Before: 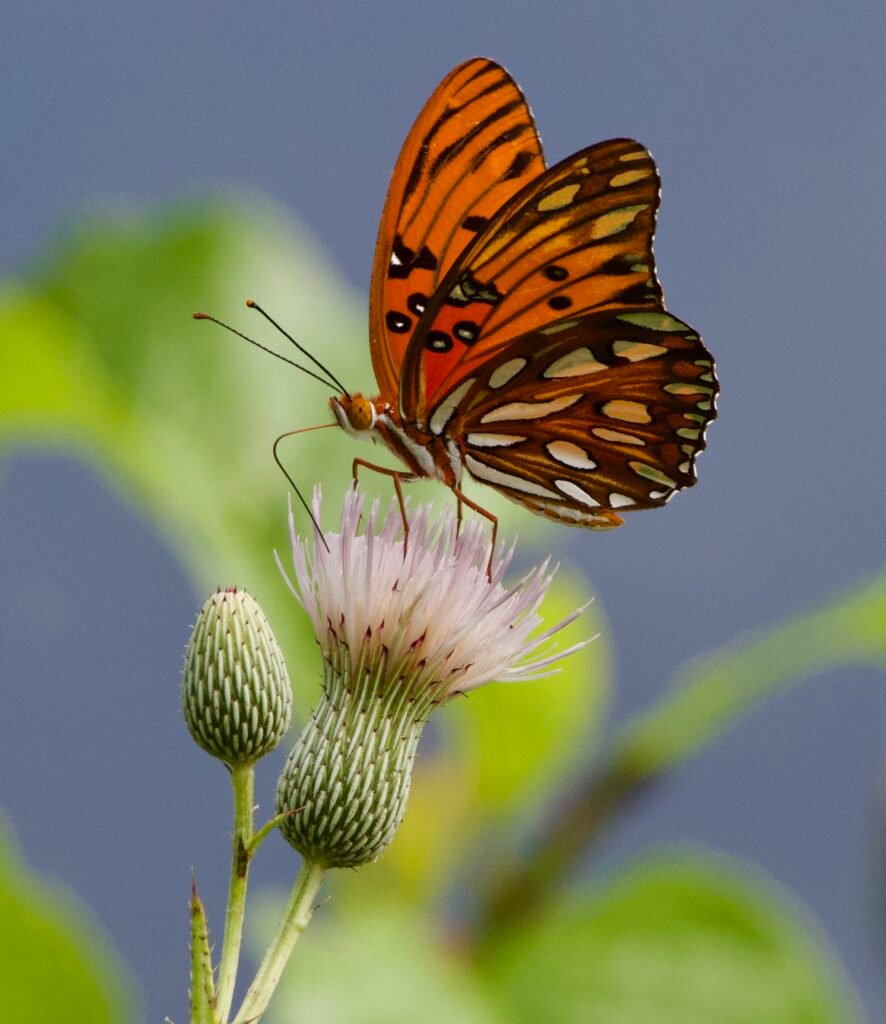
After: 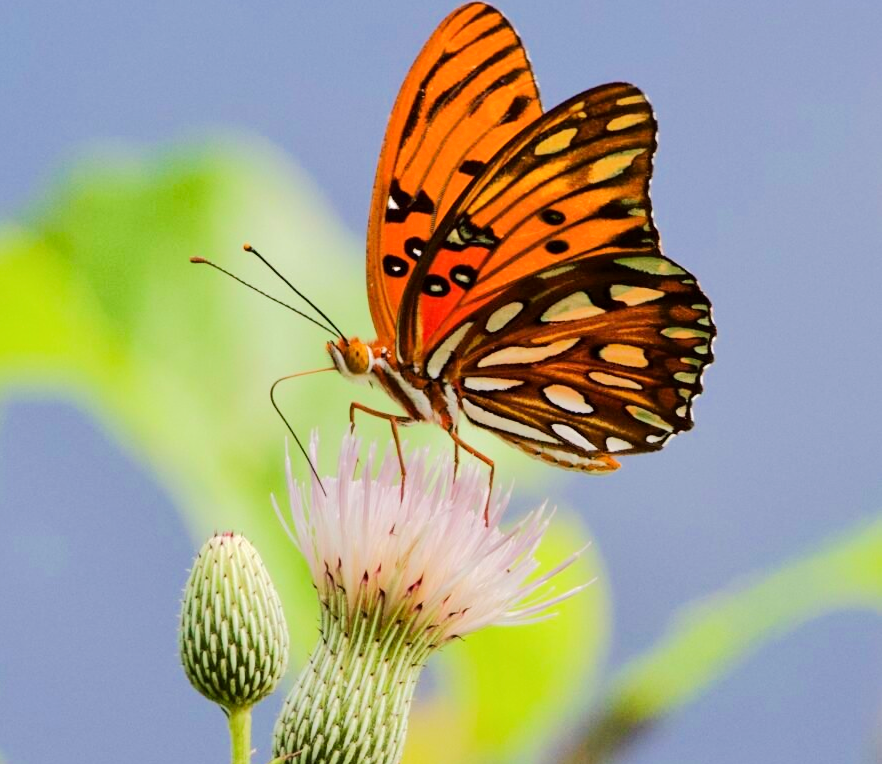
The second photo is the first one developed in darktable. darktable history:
local contrast: mode bilateral grid, contrast 20, coarseness 50, detail 119%, midtone range 0.2
tone equalizer: -7 EV 0.15 EV, -6 EV 0.631 EV, -5 EV 1.11 EV, -4 EV 1.31 EV, -3 EV 1.17 EV, -2 EV 0.6 EV, -1 EV 0.156 EV, edges refinement/feathering 500, mask exposure compensation -1.25 EV, preserve details no
crop: left 0.346%, top 5.547%, bottom 19.838%
